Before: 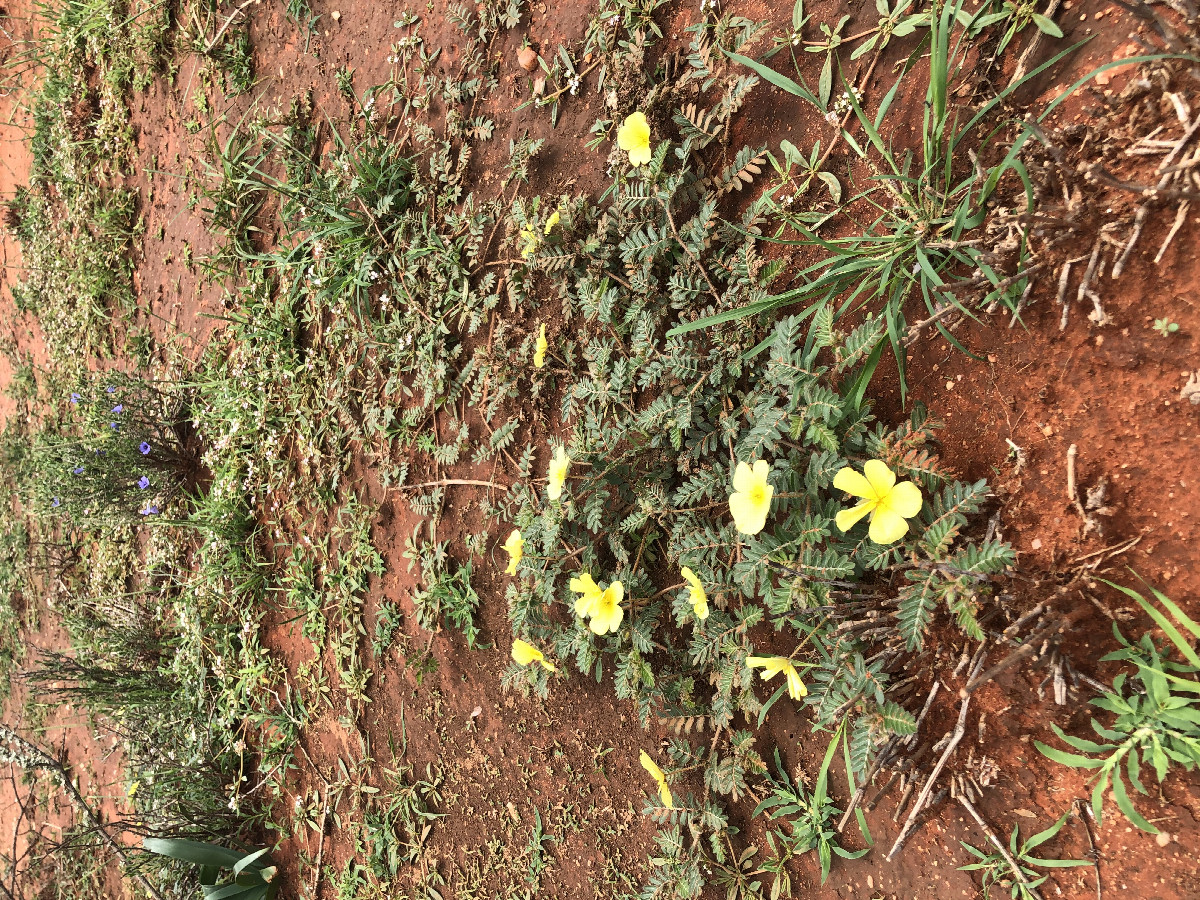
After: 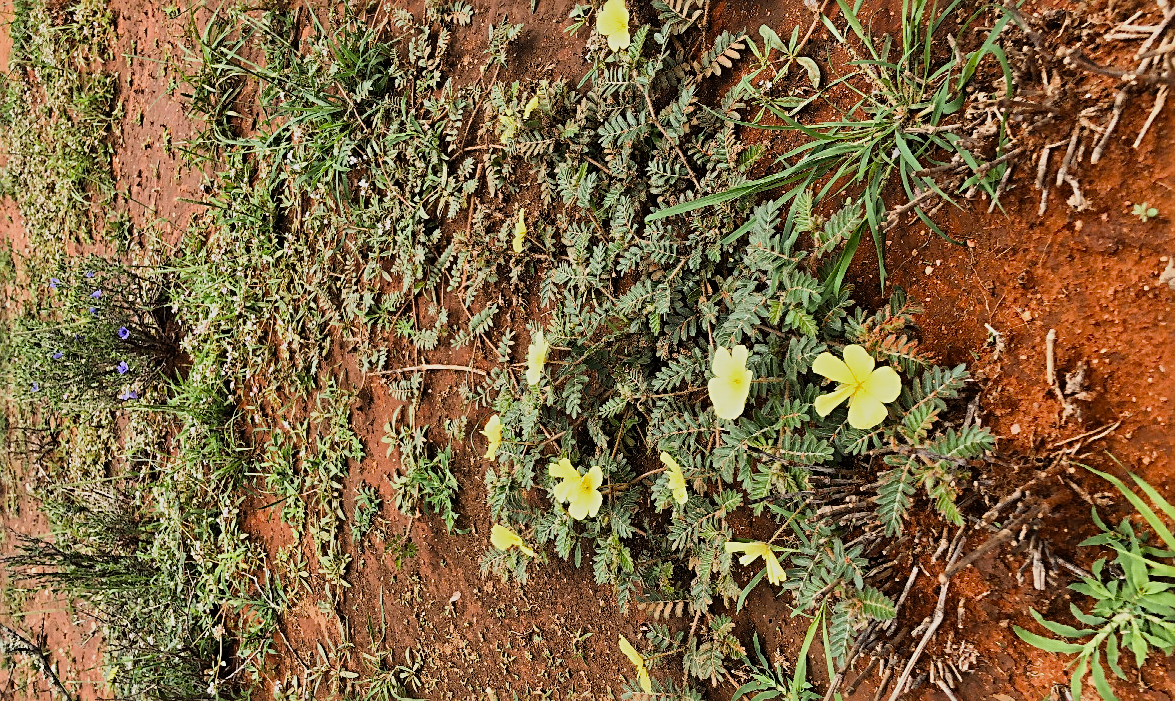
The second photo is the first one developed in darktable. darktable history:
sharpen: radius 3.119
tone equalizer: on, module defaults
filmic rgb: black relative exposure -7.75 EV, white relative exposure 4.4 EV, threshold 3 EV, hardness 3.76, latitude 38.11%, contrast 0.966, highlights saturation mix 10%, shadows ↔ highlights balance 4.59%, color science v4 (2020), enable highlight reconstruction true
crop and rotate: left 1.814%, top 12.818%, right 0.25%, bottom 9.225%
